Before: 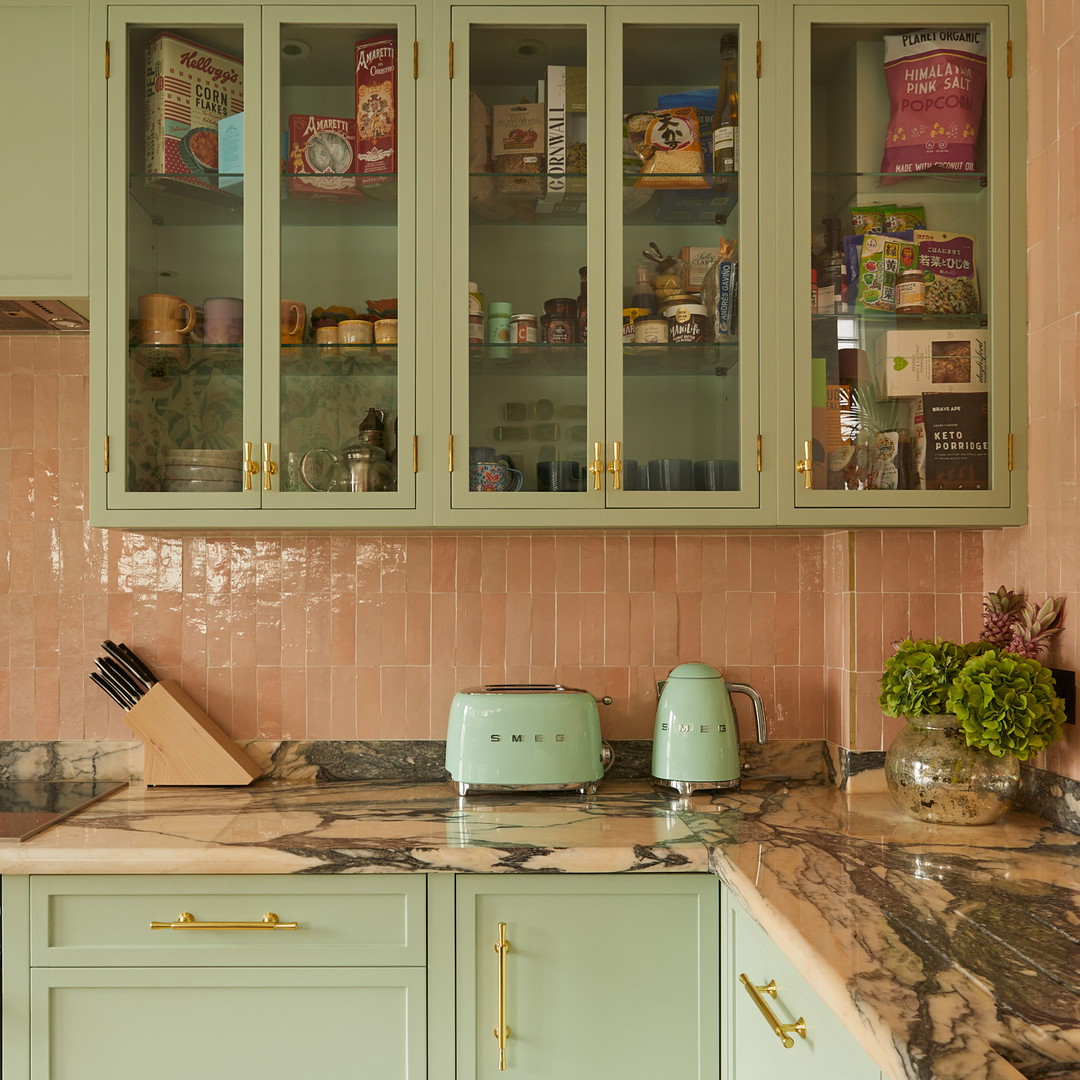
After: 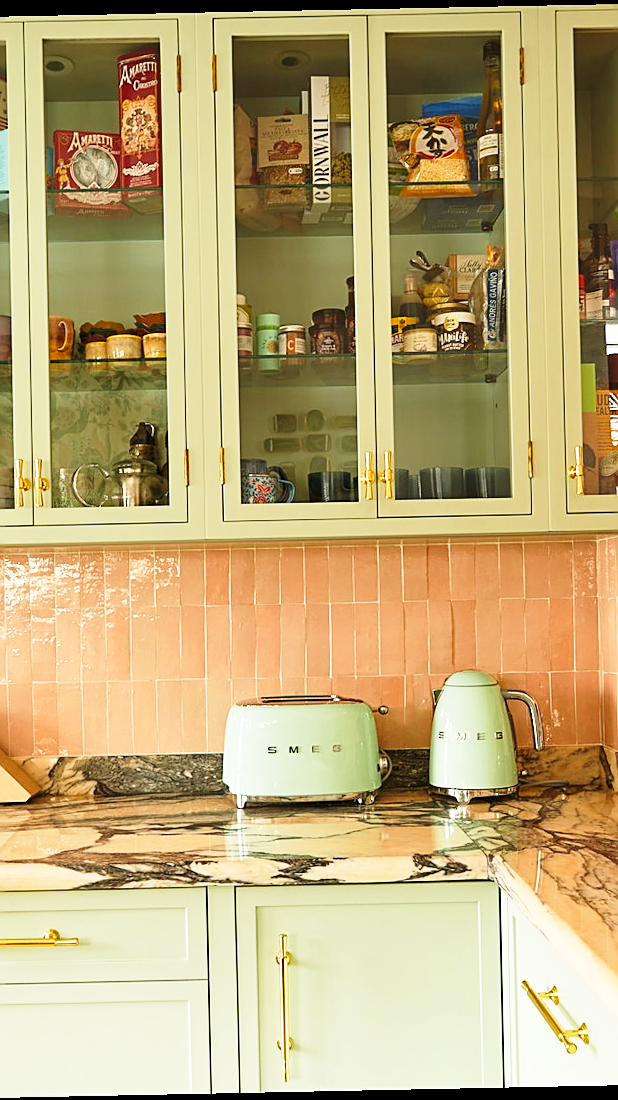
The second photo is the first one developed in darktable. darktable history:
base curve: curves: ch0 [(0, 0) (0.026, 0.03) (0.109, 0.232) (0.351, 0.748) (0.669, 0.968) (1, 1)], preserve colors none
sharpen: on, module defaults
rotate and perspective: rotation -1.17°, automatic cropping off
crop: left 21.674%, right 22.086%
